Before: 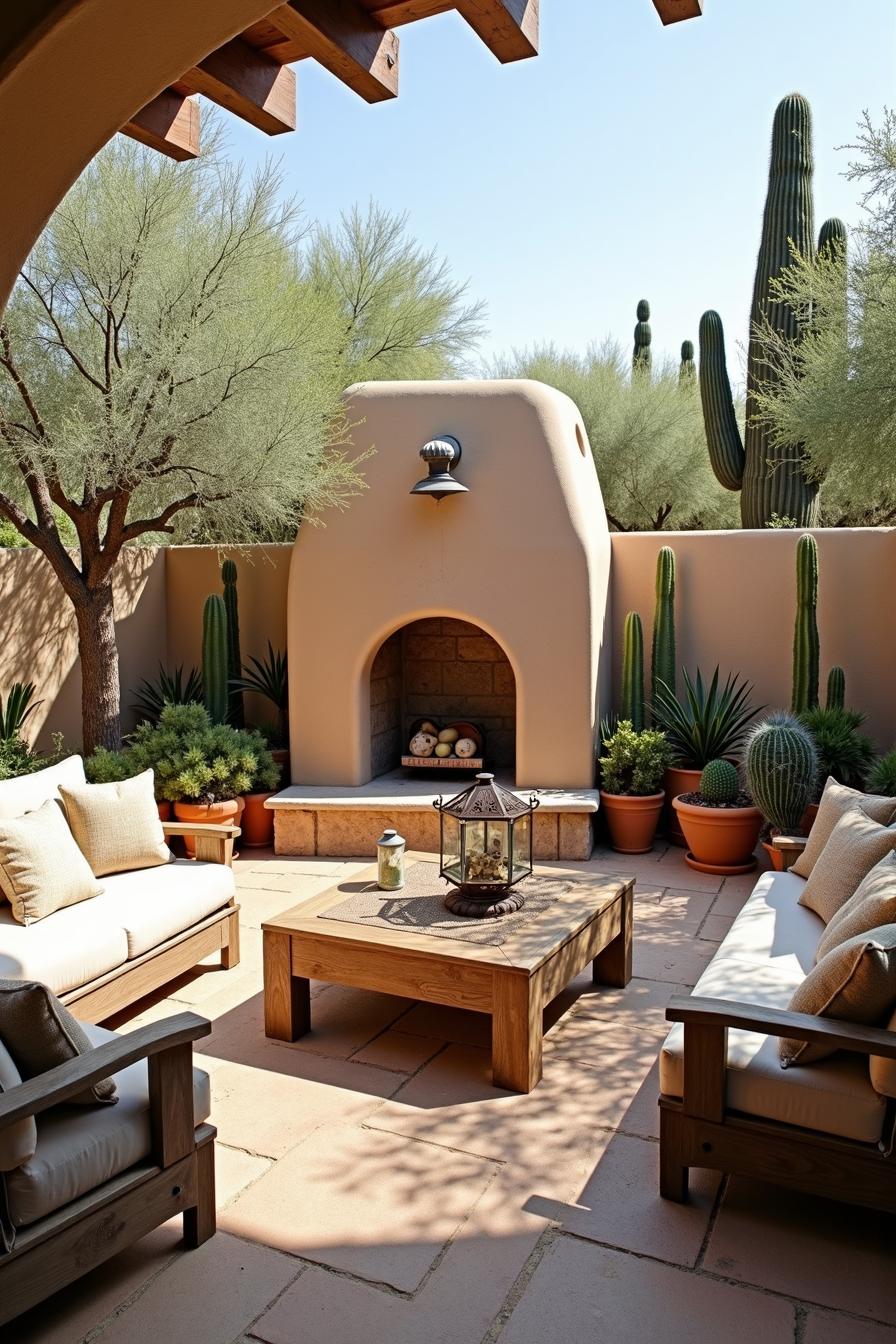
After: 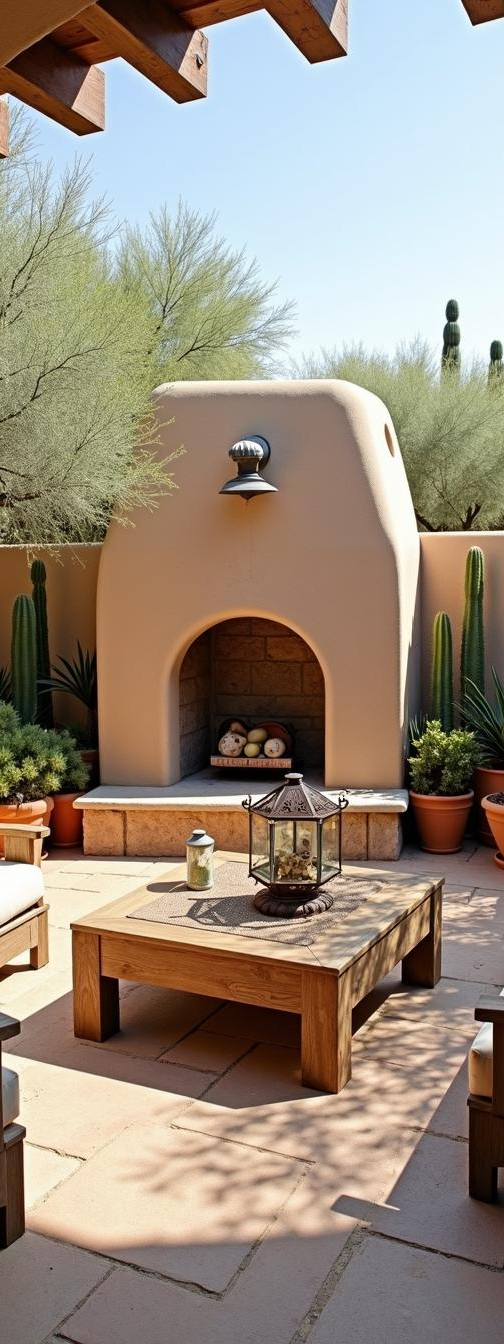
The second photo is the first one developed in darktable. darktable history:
crop: left 21.346%, right 22.362%
